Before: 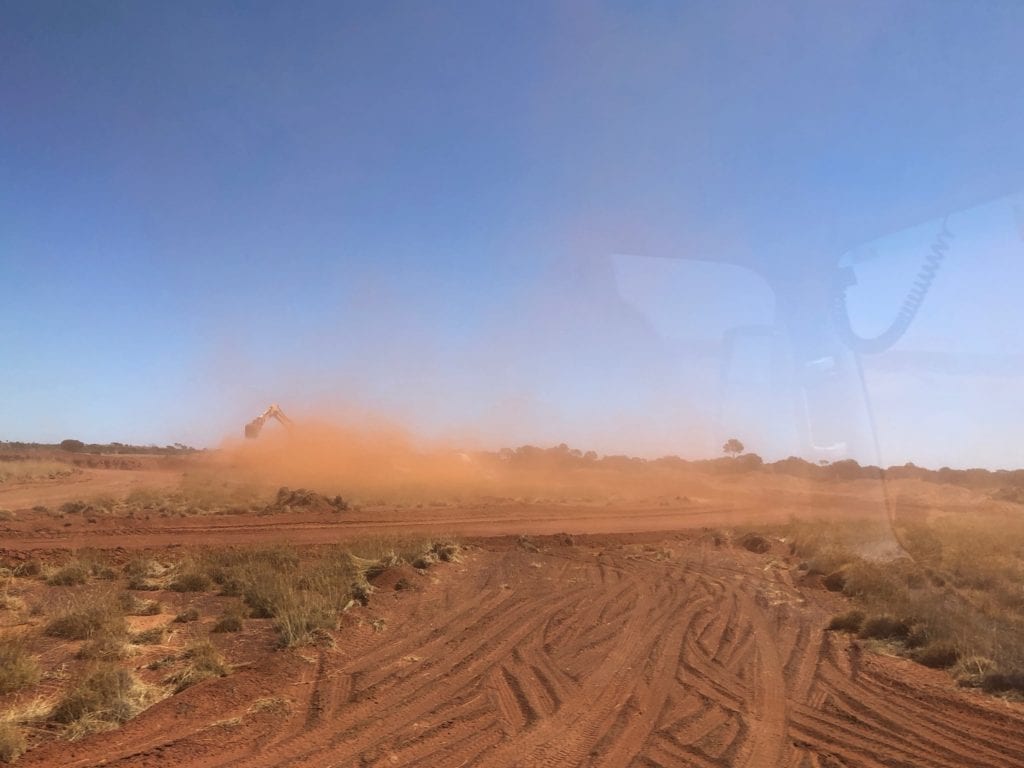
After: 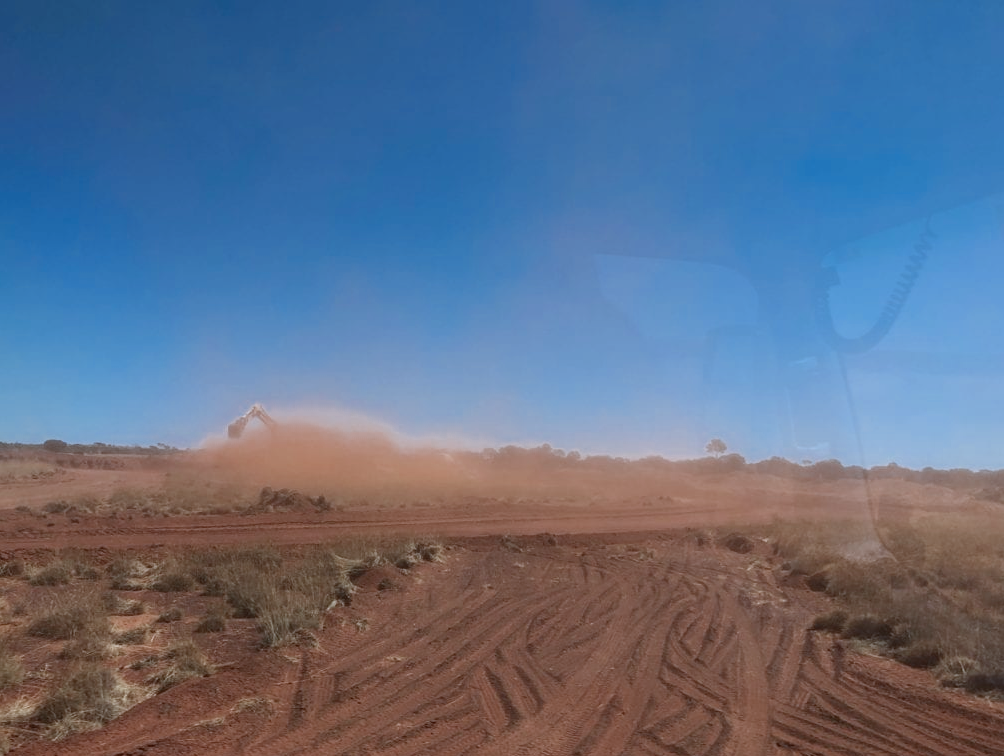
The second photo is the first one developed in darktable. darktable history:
crop: left 1.666%, right 0.285%, bottom 1.497%
exposure: black level correction 0.001, exposure -0.124 EV, compensate exposure bias true, compensate highlight preservation false
color correction: highlights a* -9.53, highlights b* -23.79
color zones: curves: ch0 [(0, 0.5) (0.125, 0.4) (0.25, 0.5) (0.375, 0.4) (0.5, 0.4) (0.625, 0.35) (0.75, 0.35) (0.875, 0.5)]; ch1 [(0, 0.35) (0.125, 0.45) (0.25, 0.35) (0.375, 0.35) (0.5, 0.35) (0.625, 0.35) (0.75, 0.45) (0.875, 0.35)]; ch2 [(0, 0.6) (0.125, 0.5) (0.25, 0.5) (0.375, 0.6) (0.5, 0.6) (0.625, 0.5) (0.75, 0.5) (0.875, 0.5)]
